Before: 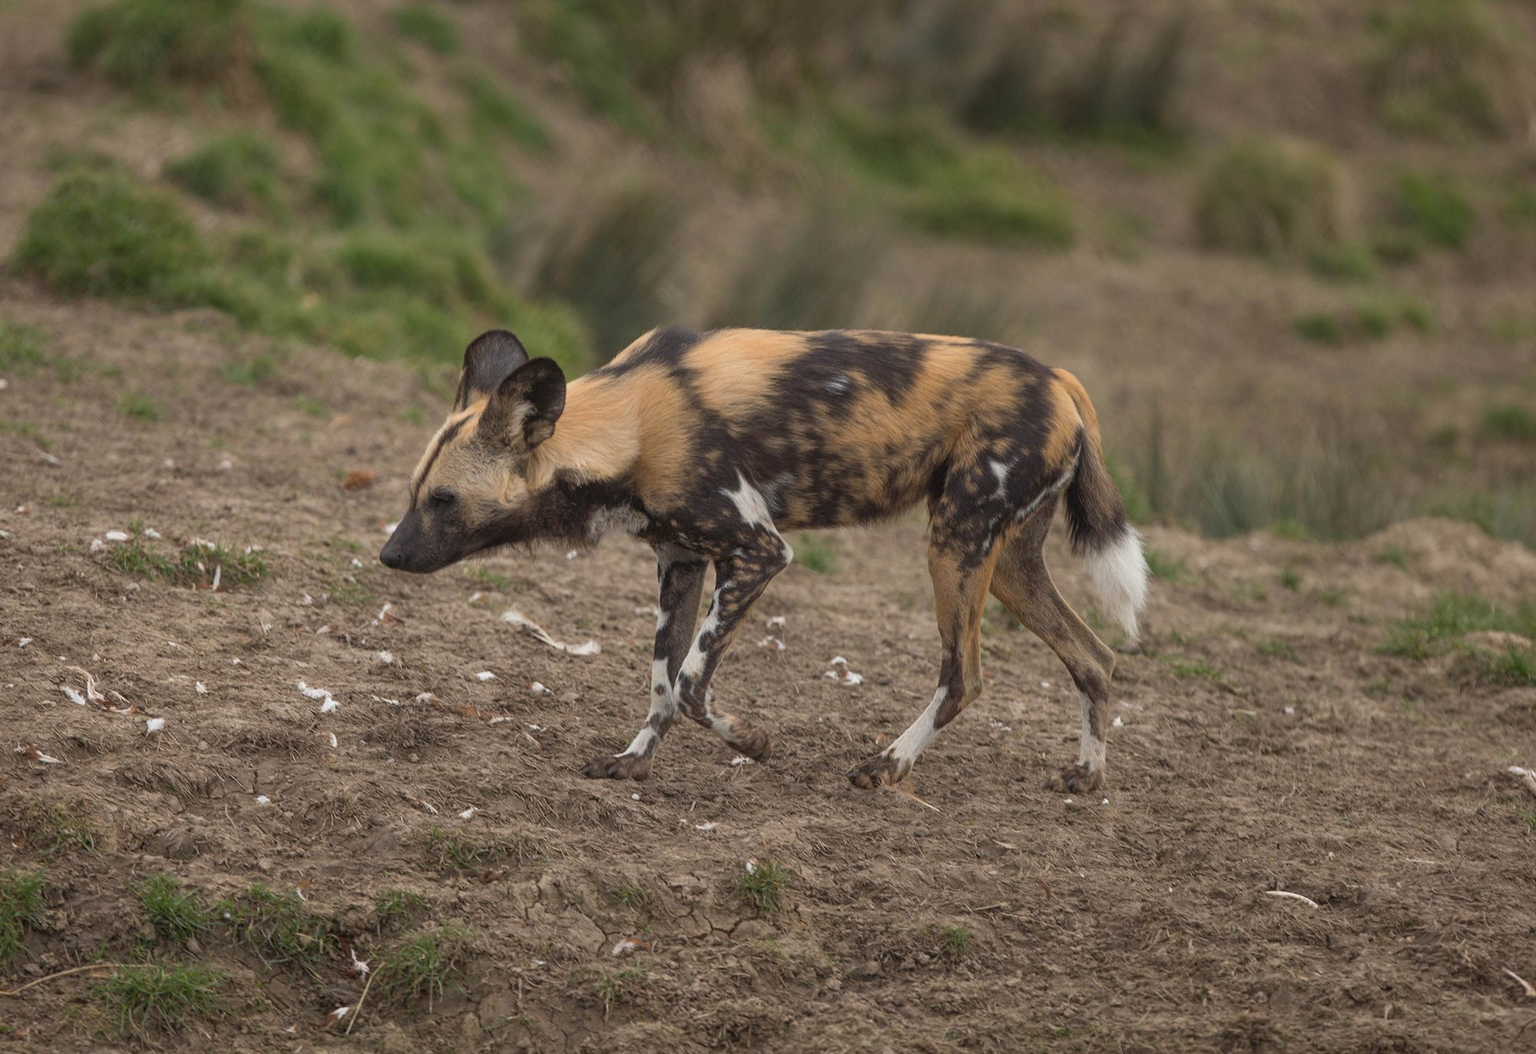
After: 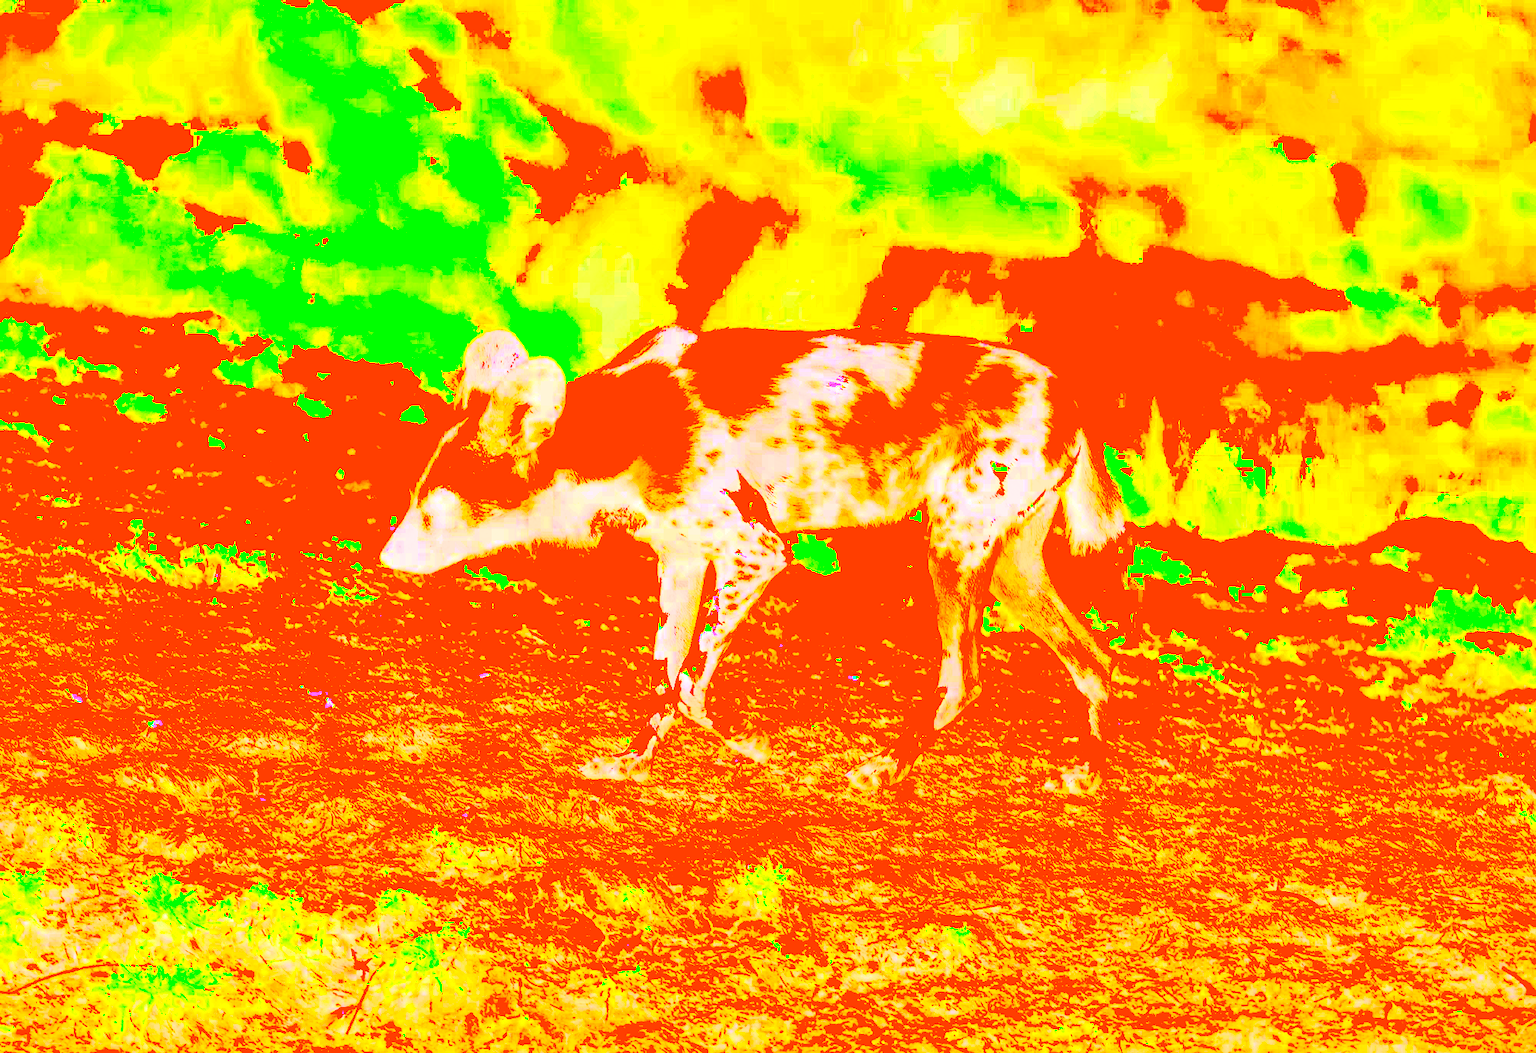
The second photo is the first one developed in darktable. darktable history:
exposure: exposure 7.946 EV, compensate highlight preservation false
color balance rgb: perceptual saturation grading › global saturation 19.769%, perceptual brilliance grading › global brilliance 12.797%, global vibrance 40.611%
contrast brightness saturation: contrast 0.608, brightness 0.354, saturation 0.138
shadows and highlights: shadows 29.93
